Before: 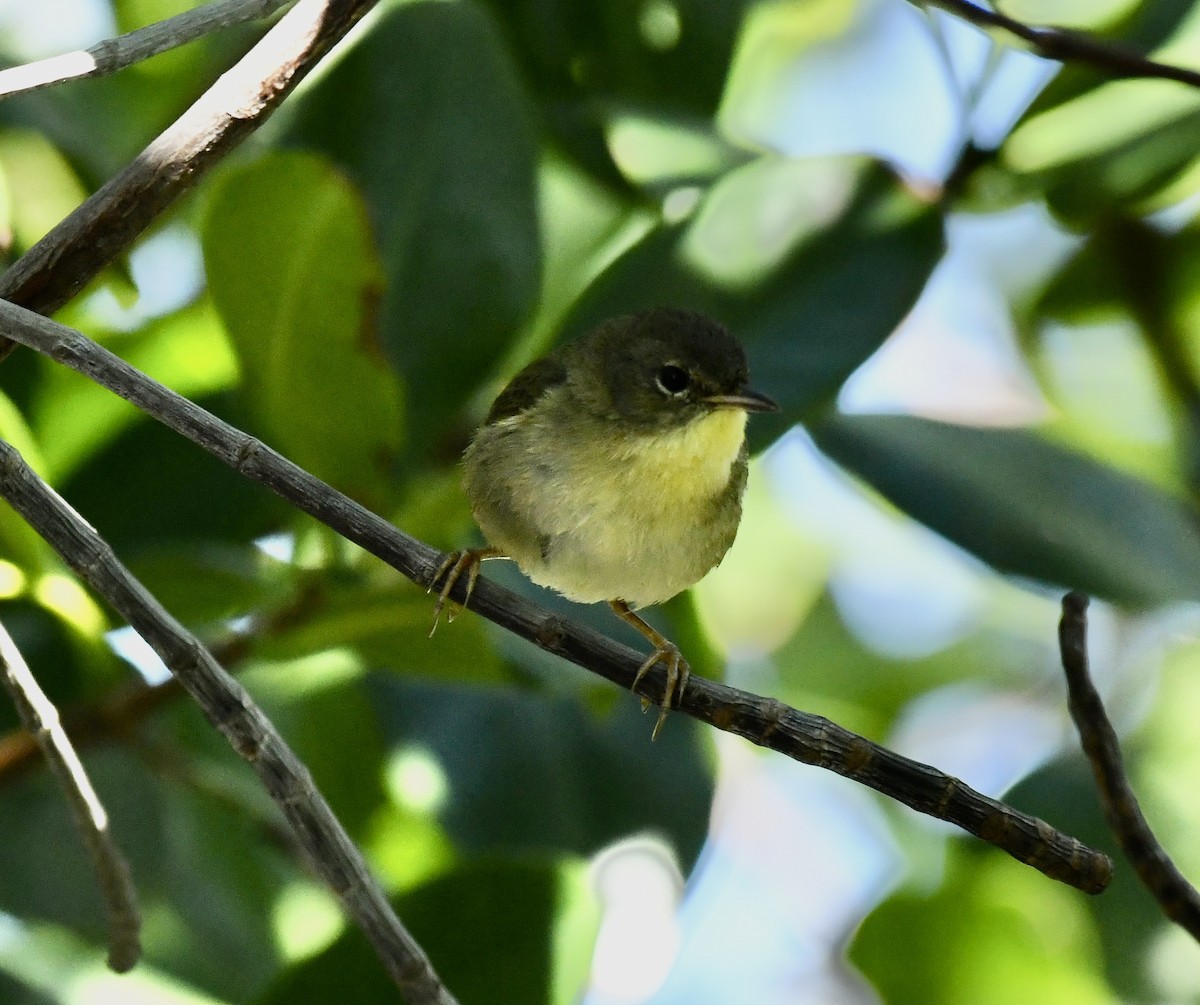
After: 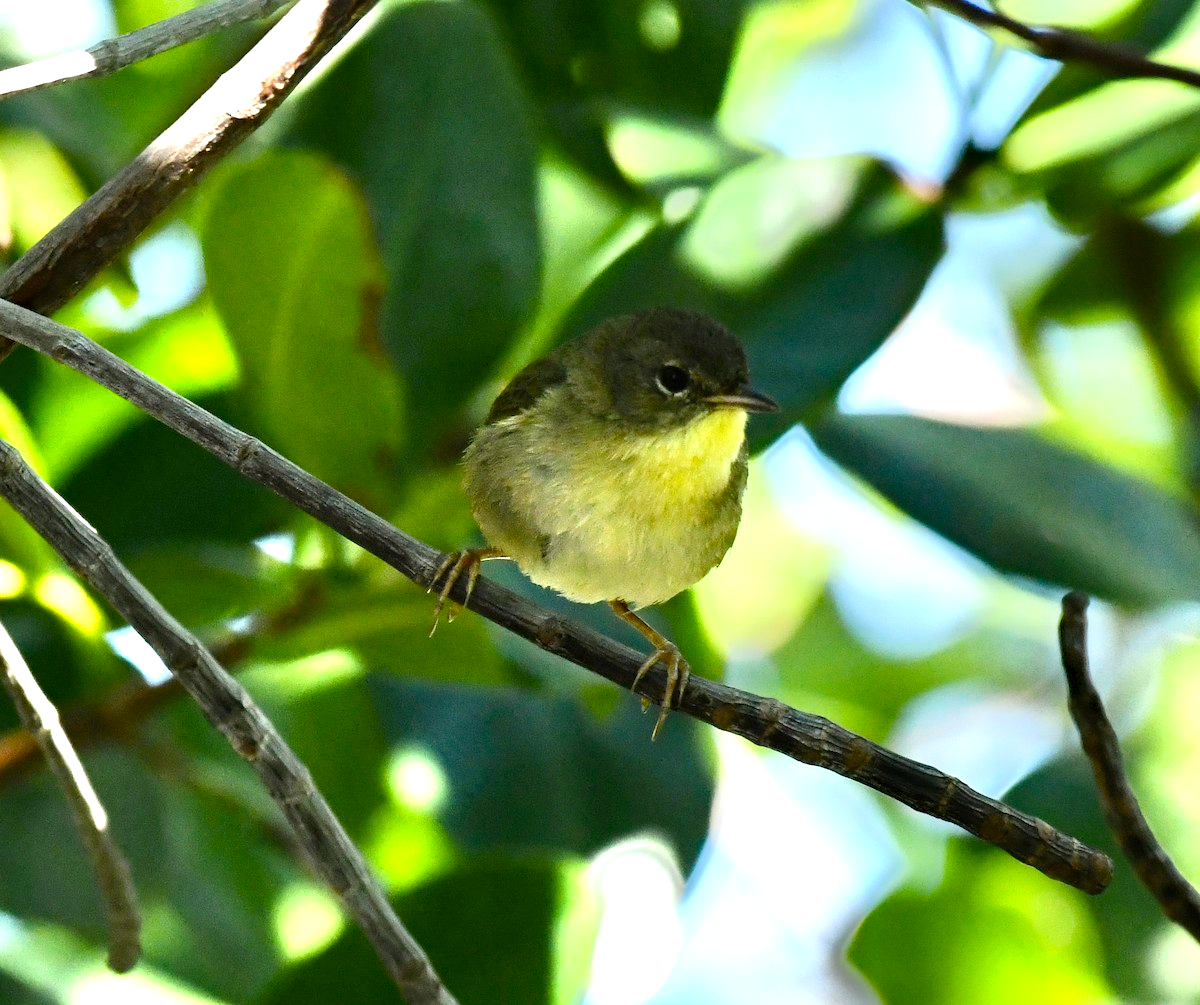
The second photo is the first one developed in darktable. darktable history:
haze removal: compatibility mode true, adaptive false
exposure: black level correction 0, exposure 0.696 EV, compensate highlight preservation false
